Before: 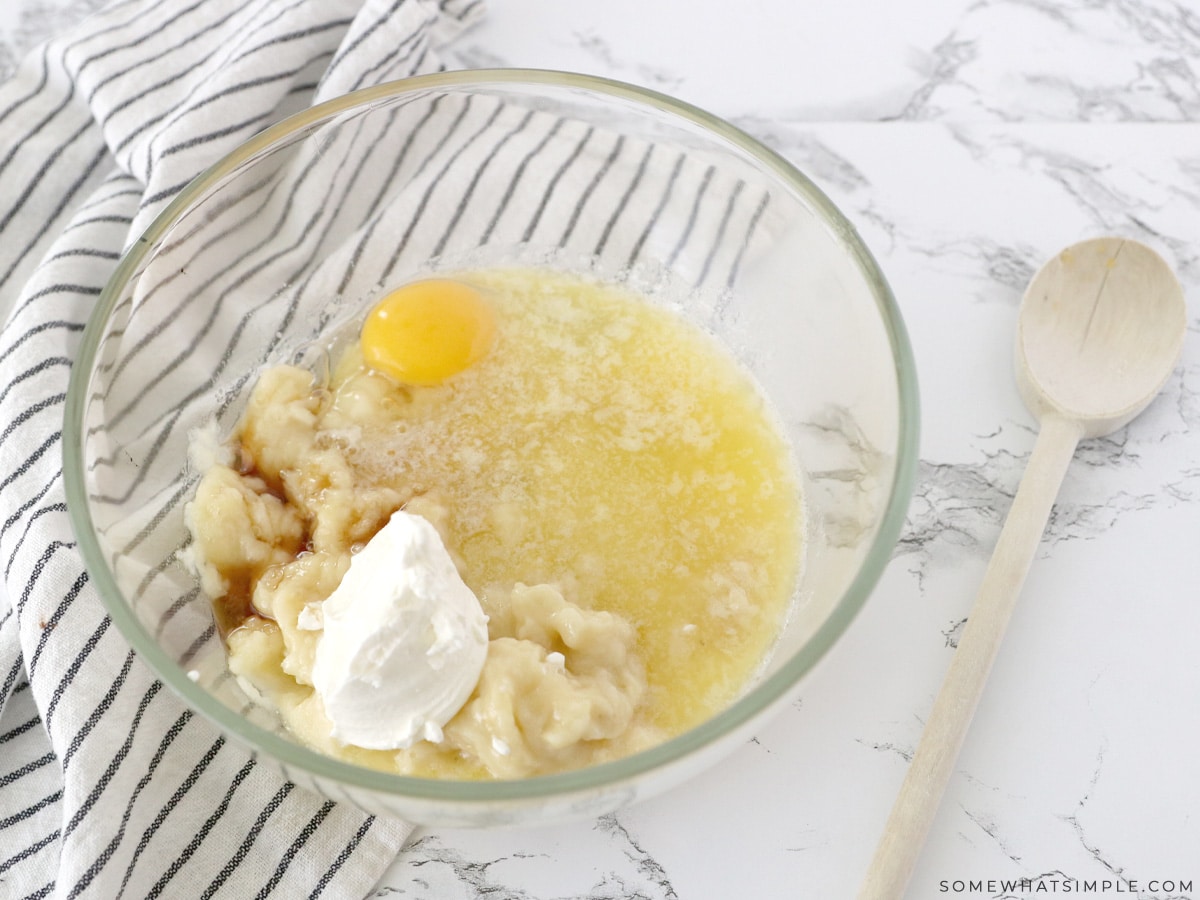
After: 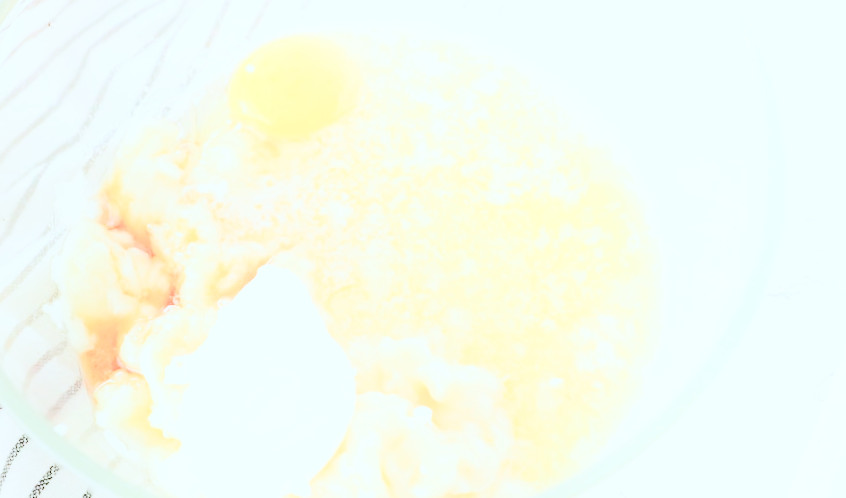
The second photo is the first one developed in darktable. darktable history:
color correction: highlights a* -3.62, highlights b* -6.81, shadows a* 2.98, shadows b* 5.79
crop: left 11.113%, top 27.439%, right 18.315%, bottom 17.17%
base curve: curves: ch0 [(0, 0) (0.088, 0.125) (0.176, 0.251) (0.354, 0.501) (0.613, 0.749) (1, 0.877)], preserve colors none
shadows and highlights: shadows -89.83, highlights 91.89, soften with gaussian
